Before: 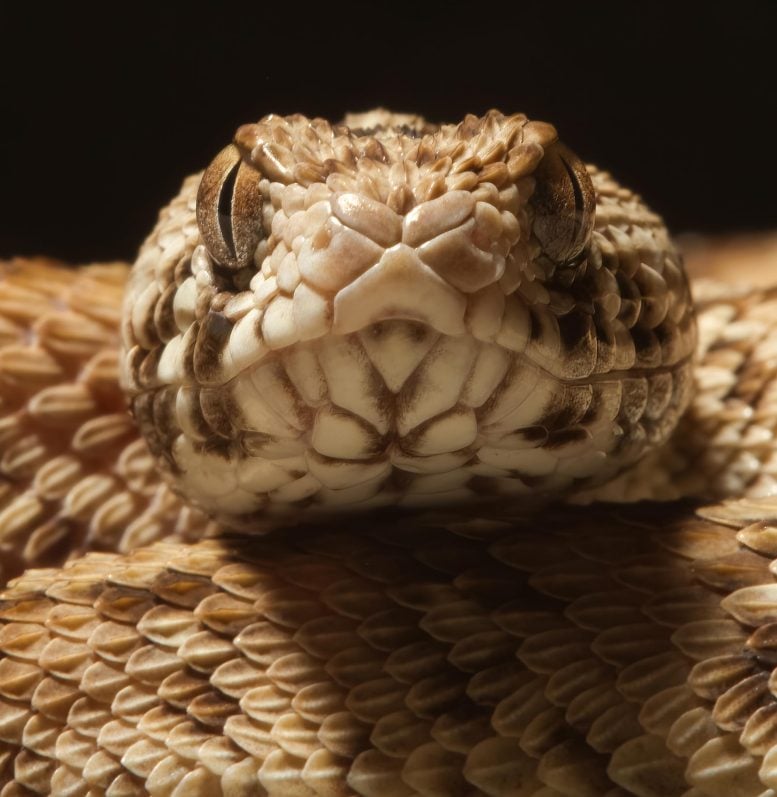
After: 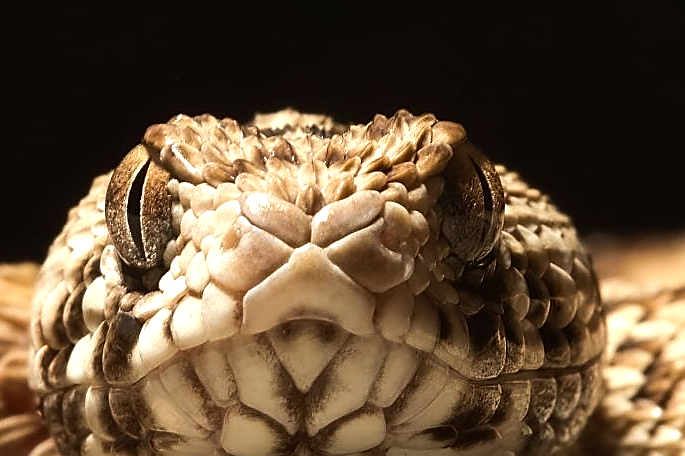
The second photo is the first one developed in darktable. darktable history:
crop and rotate: left 11.812%, bottom 42.776%
tone equalizer: -8 EV -0.75 EV, -7 EV -0.7 EV, -6 EV -0.6 EV, -5 EV -0.4 EV, -3 EV 0.4 EV, -2 EV 0.6 EV, -1 EV 0.7 EV, +0 EV 0.75 EV, edges refinement/feathering 500, mask exposure compensation -1.57 EV, preserve details no
sharpen: radius 1.4, amount 1.25, threshold 0.7
